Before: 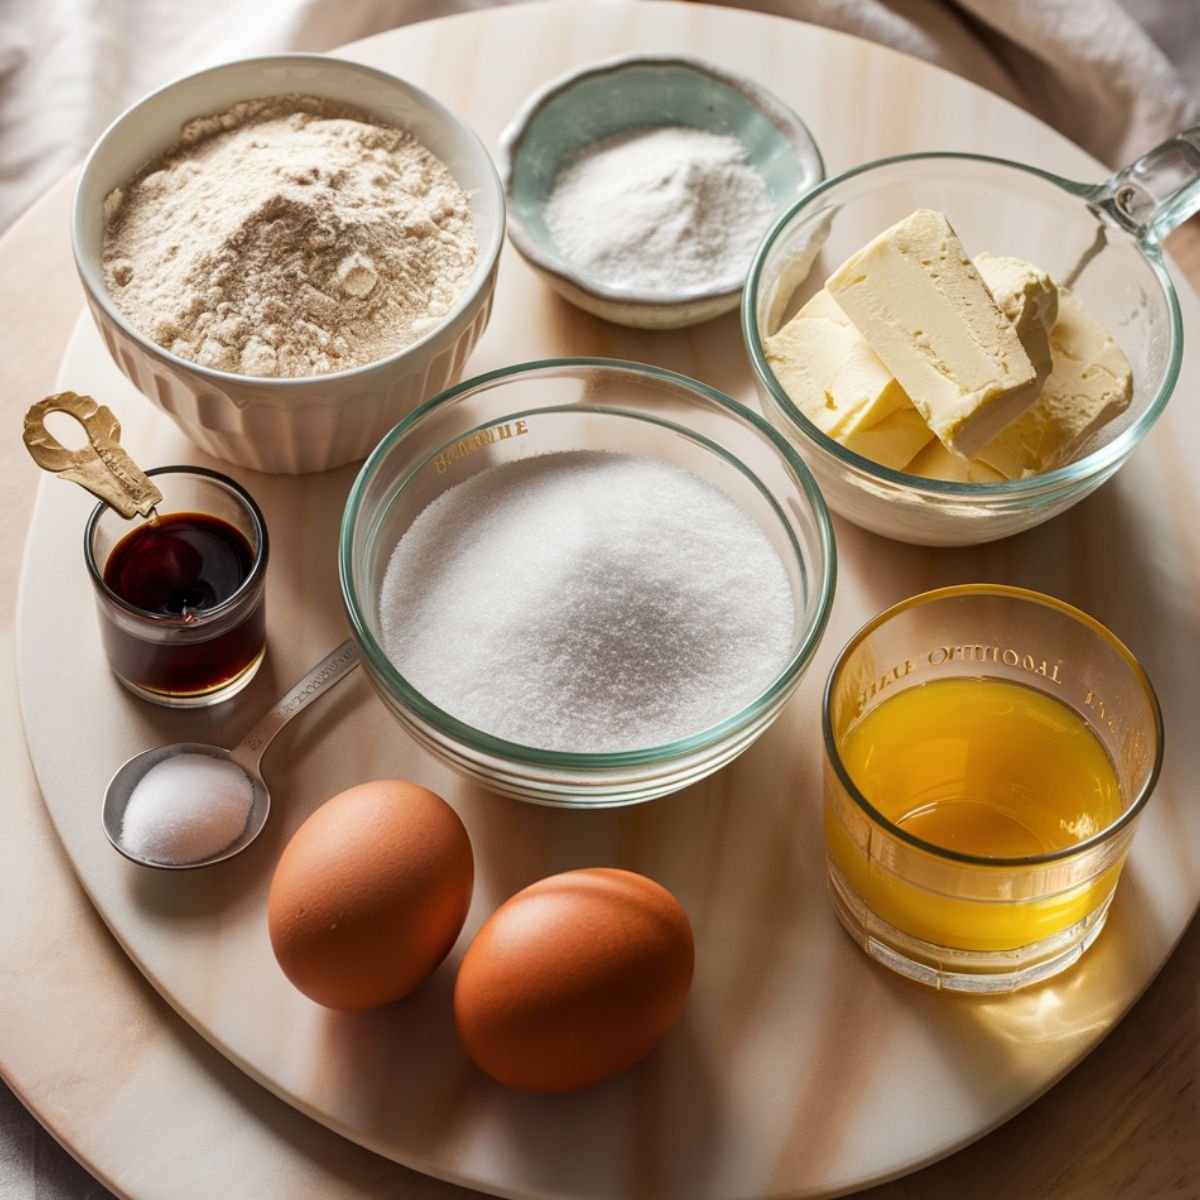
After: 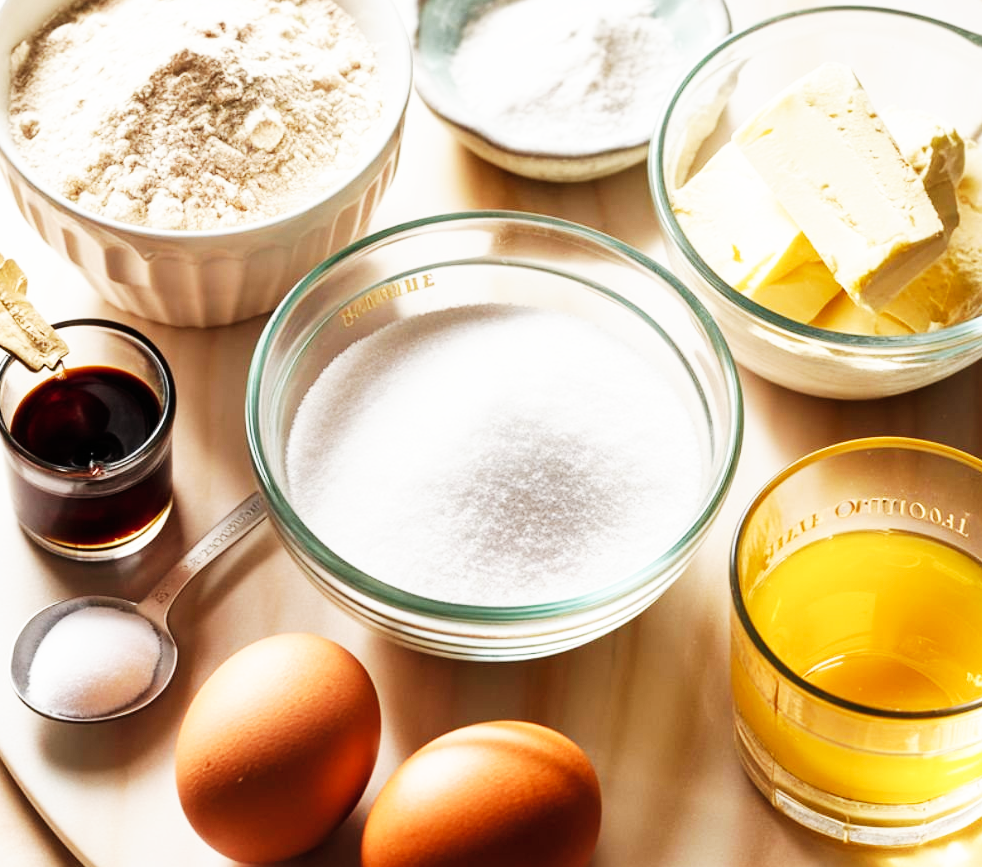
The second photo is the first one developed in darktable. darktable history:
color correction: highlights b* 0.057, saturation 0.864
crop: left 7.827%, top 12.302%, right 10.315%, bottom 15.438%
base curve: curves: ch0 [(0, 0) (0.007, 0.004) (0.027, 0.03) (0.046, 0.07) (0.207, 0.54) (0.442, 0.872) (0.673, 0.972) (1, 1)], preserve colors none
